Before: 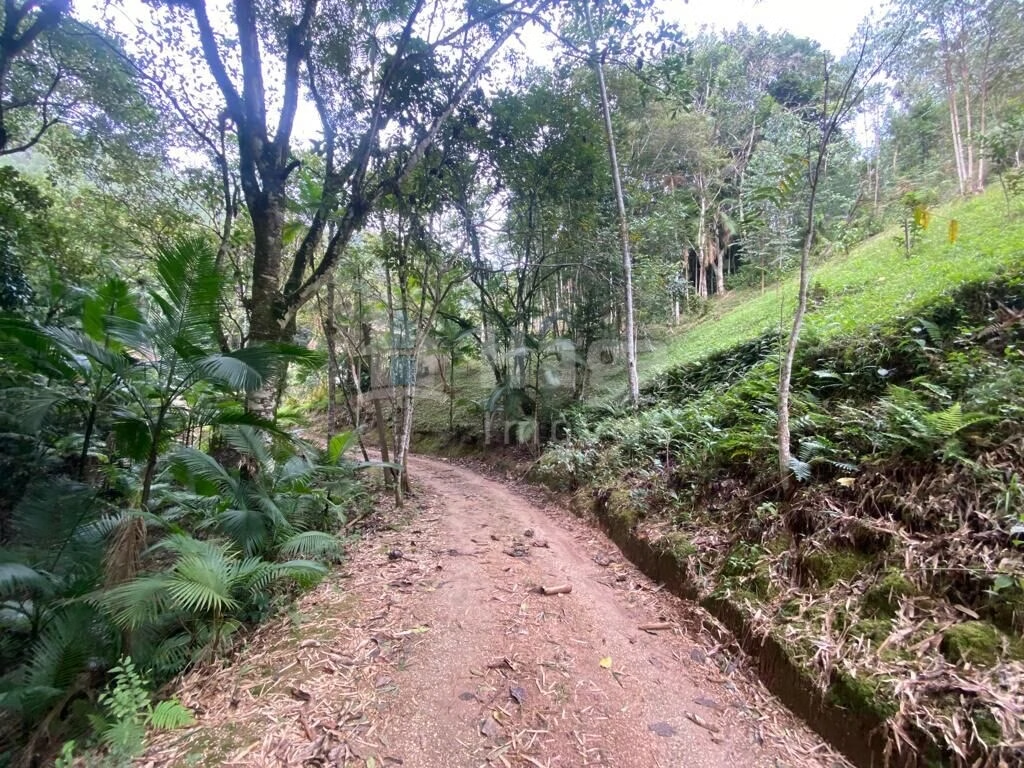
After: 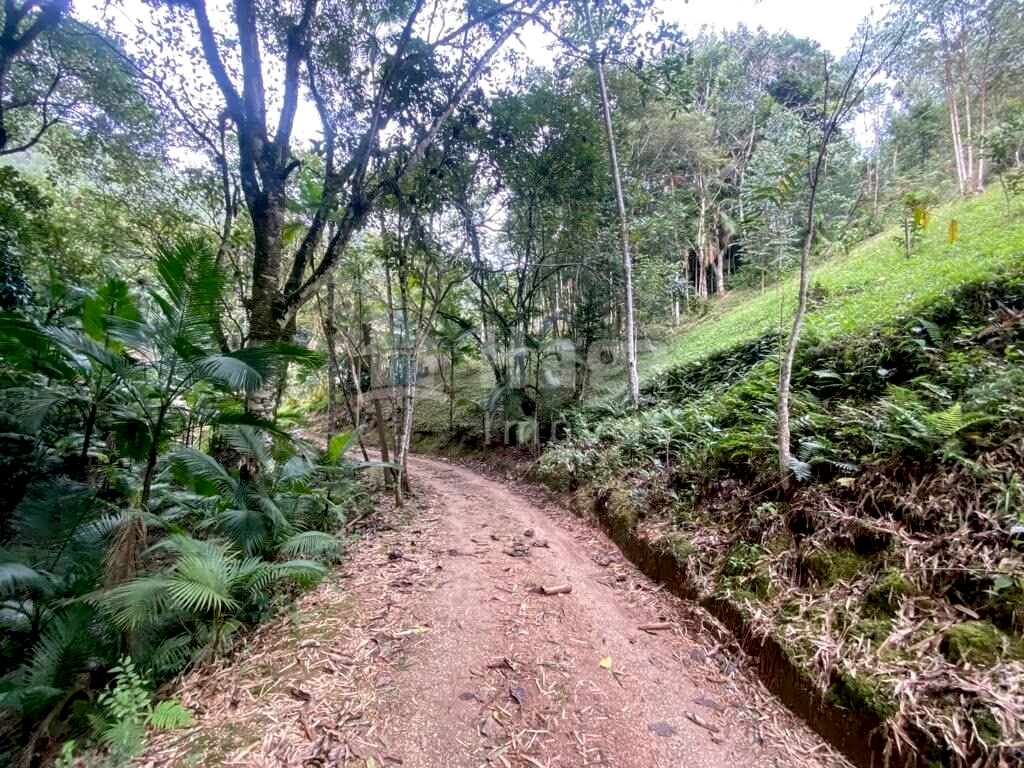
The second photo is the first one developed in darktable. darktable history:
local contrast: on, module defaults
exposure: black level correction 0.009, compensate exposure bias true, compensate highlight preservation false
